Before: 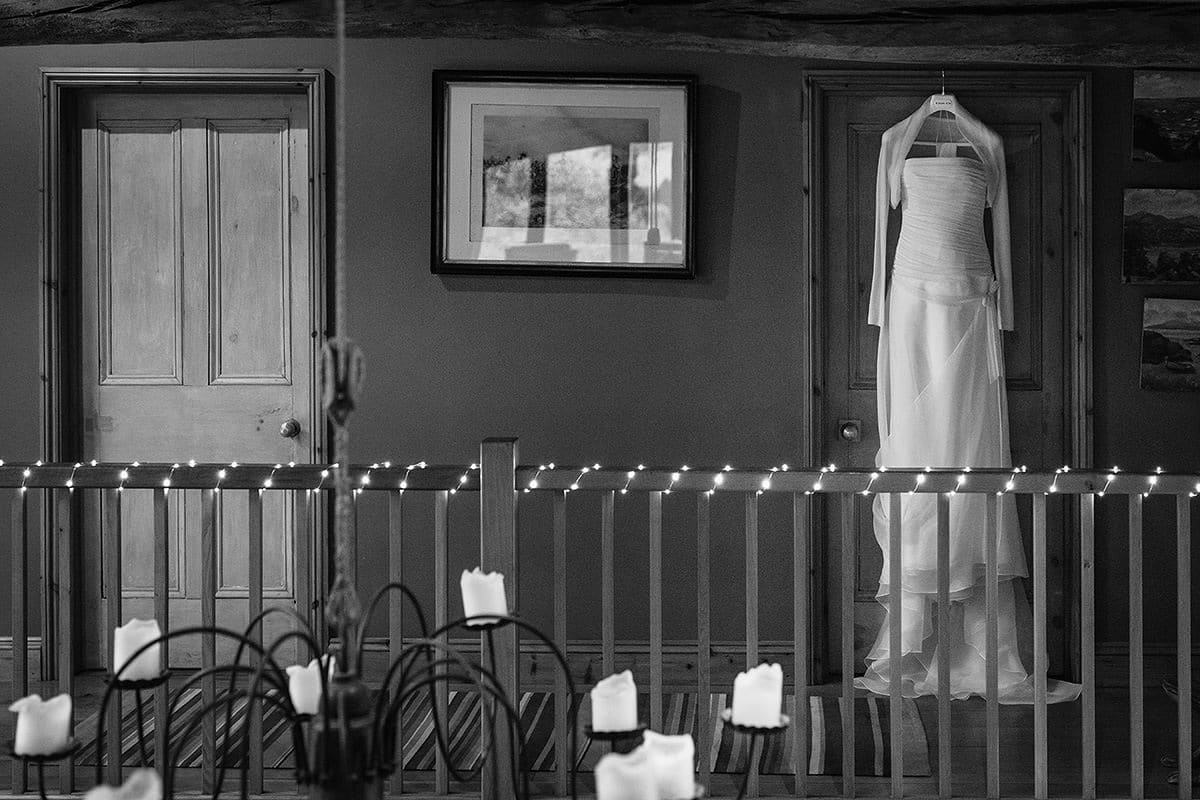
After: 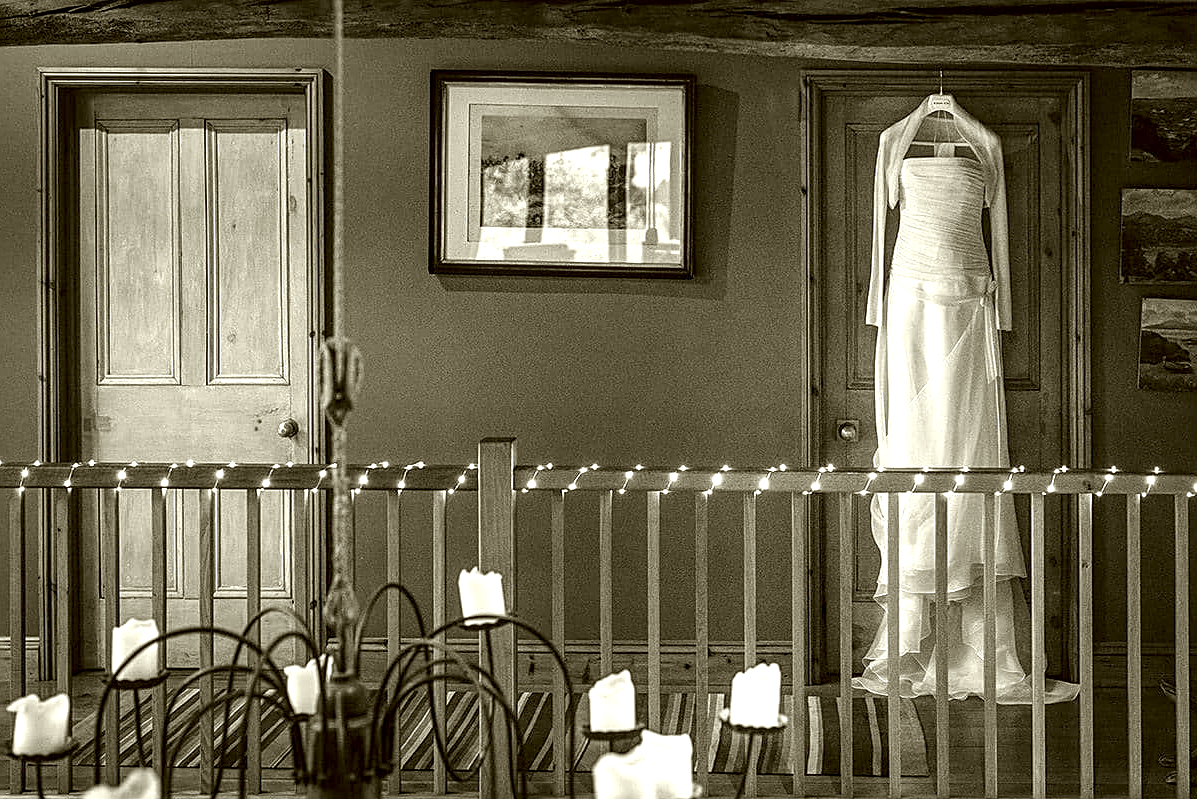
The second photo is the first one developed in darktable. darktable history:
crop: left 0.17%
sharpen: on, module defaults
exposure: black level correction 0, exposure 0.896 EV, compensate exposure bias true, compensate highlight preservation false
color balance rgb: perceptual saturation grading › global saturation 19.818%, perceptual brilliance grading › global brilliance 2.284%, perceptual brilliance grading › highlights -3.728%, global vibrance 41.281%
color correction: highlights a* -1.68, highlights b* 10.36, shadows a* 0.5, shadows b* 19.3
local contrast: highlights 40%, shadows 60%, detail 136%, midtone range 0.517
contrast brightness saturation: saturation -0.058
